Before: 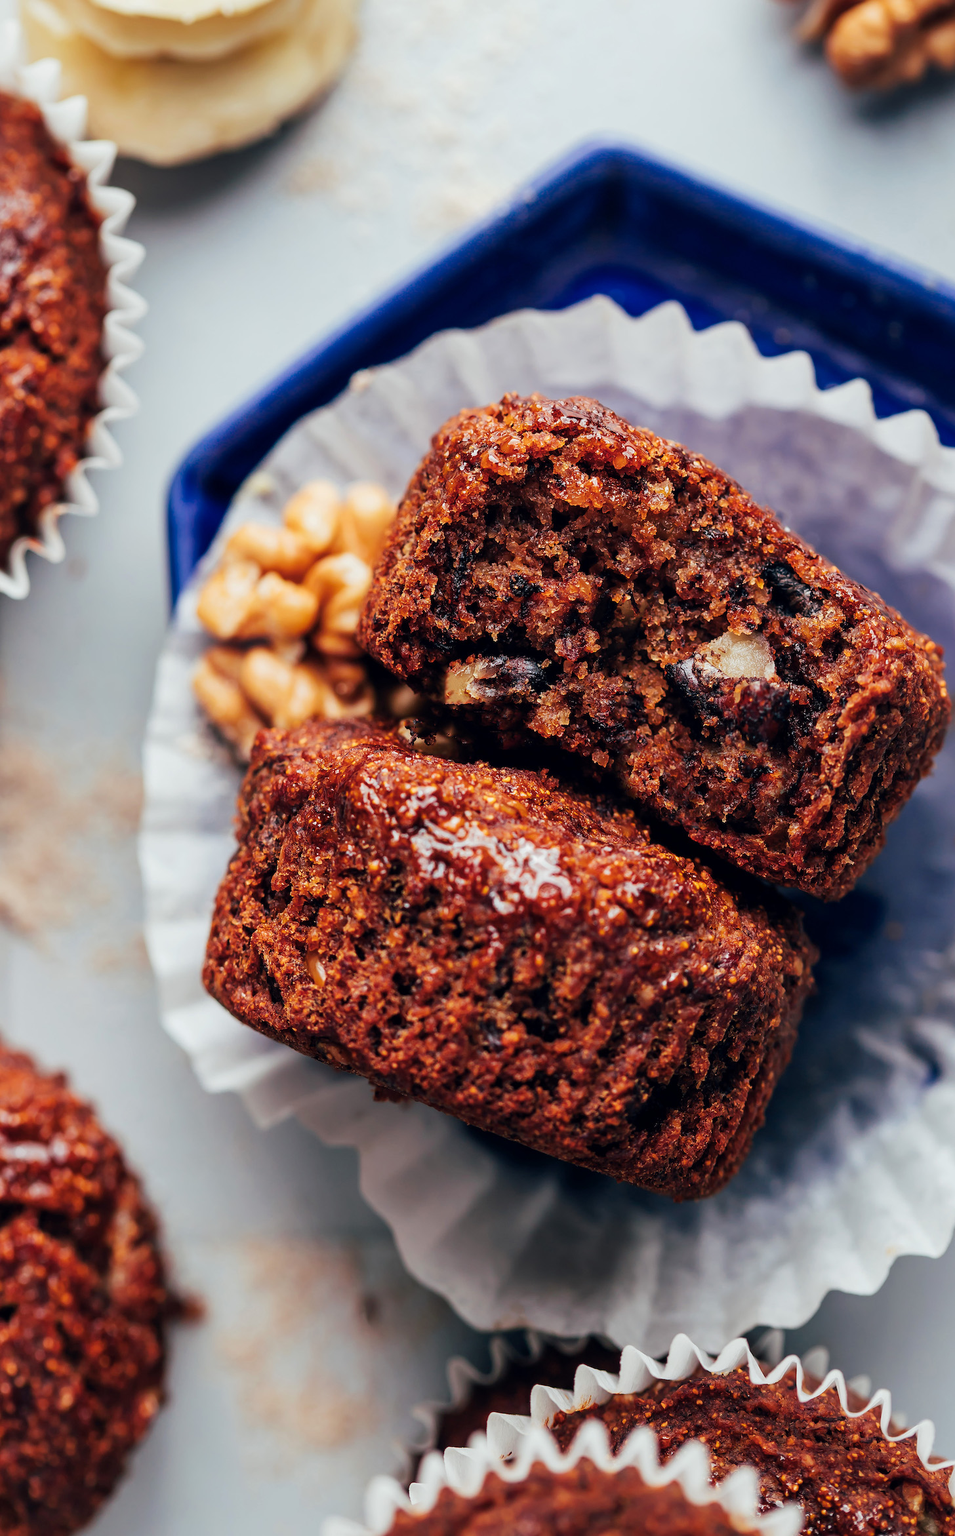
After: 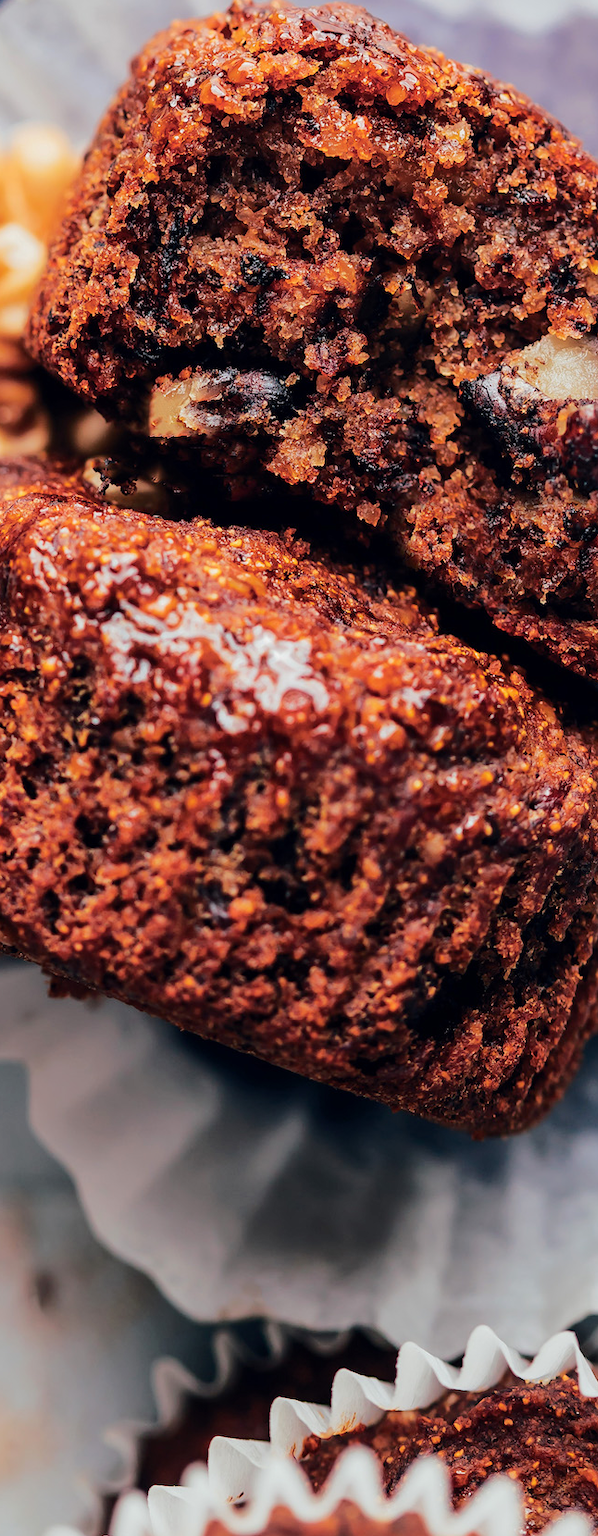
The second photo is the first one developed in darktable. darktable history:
crop: left 35.572%, top 25.731%, right 19.951%, bottom 3.419%
tone curve: curves: ch0 [(0, 0) (0.003, 0.004) (0.011, 0.01) (0.025, 0.025) (0.044, 0.042) (0.069, 0.064) (0.1, 0.093) (0.136, 0.13) (0.177, 0.182) (0.224, 0.241) (0.277, 0.322) (0.335, 0.409) (0.399, 0.482) (0.468, 0.551) (0.543, 0.606) (0.623, 0.672) (0.709, 0.73) (0.801, 0.81) (0.898, 0.885) (1, 1)], color space Lab, independent channels, preserve colors none
